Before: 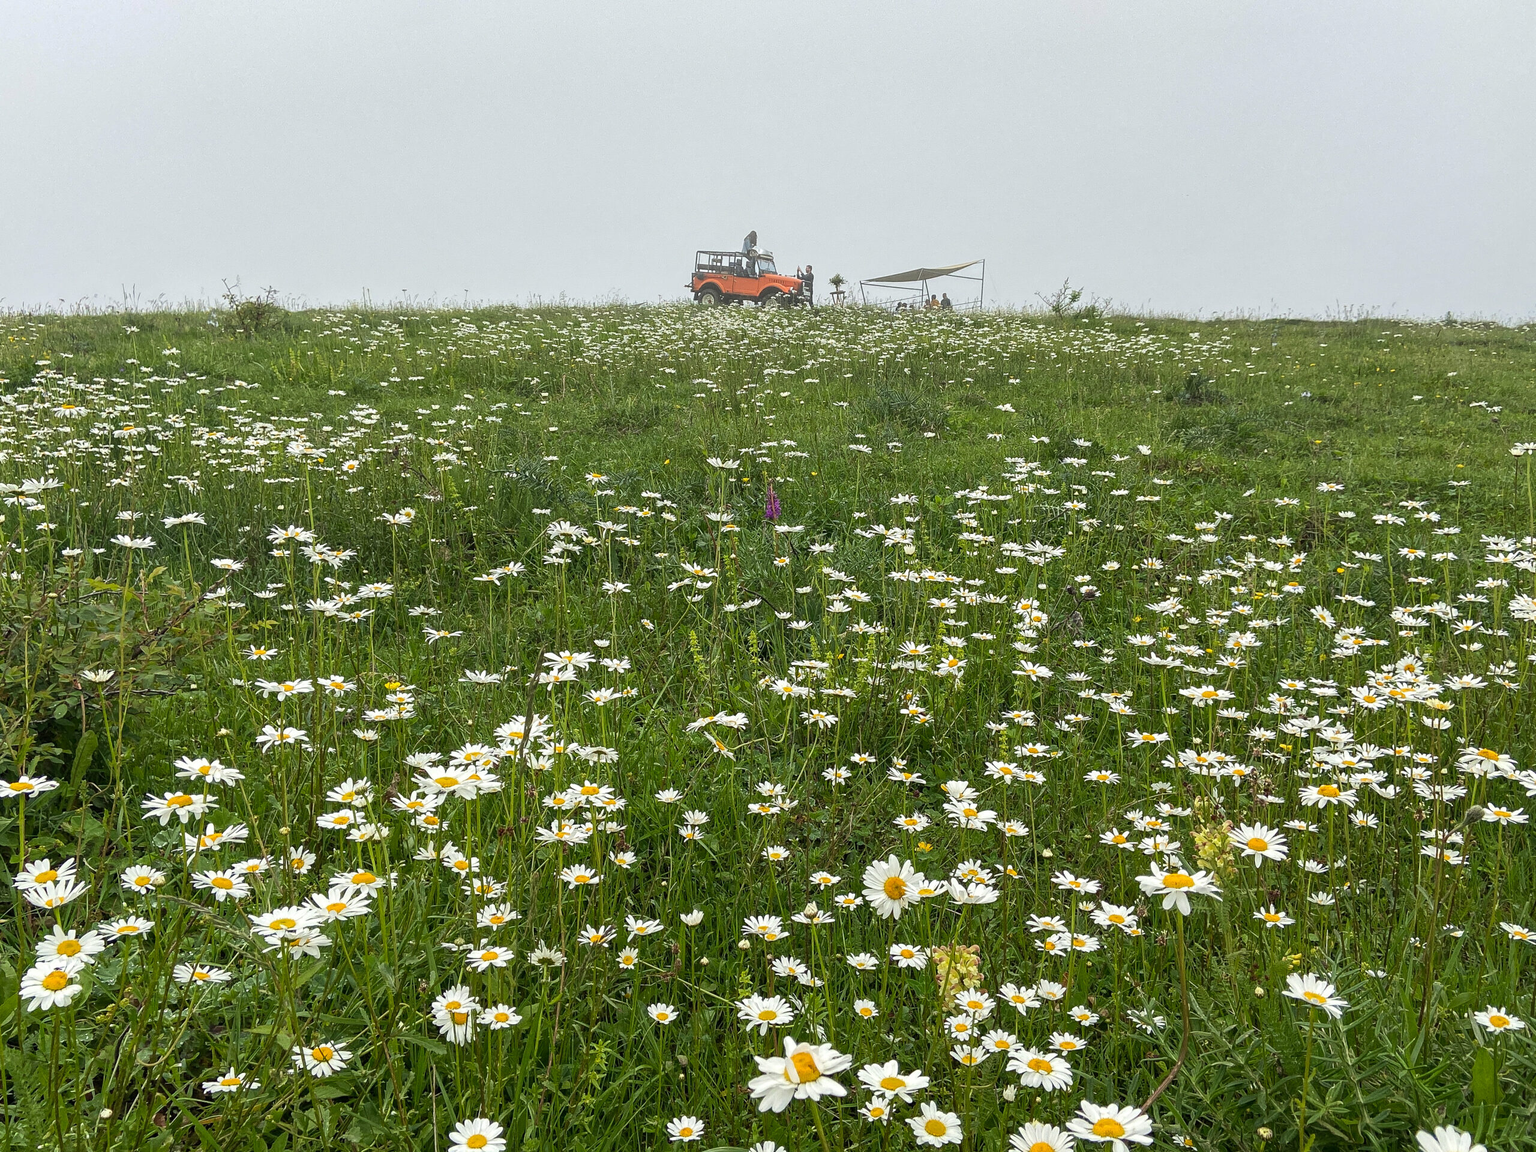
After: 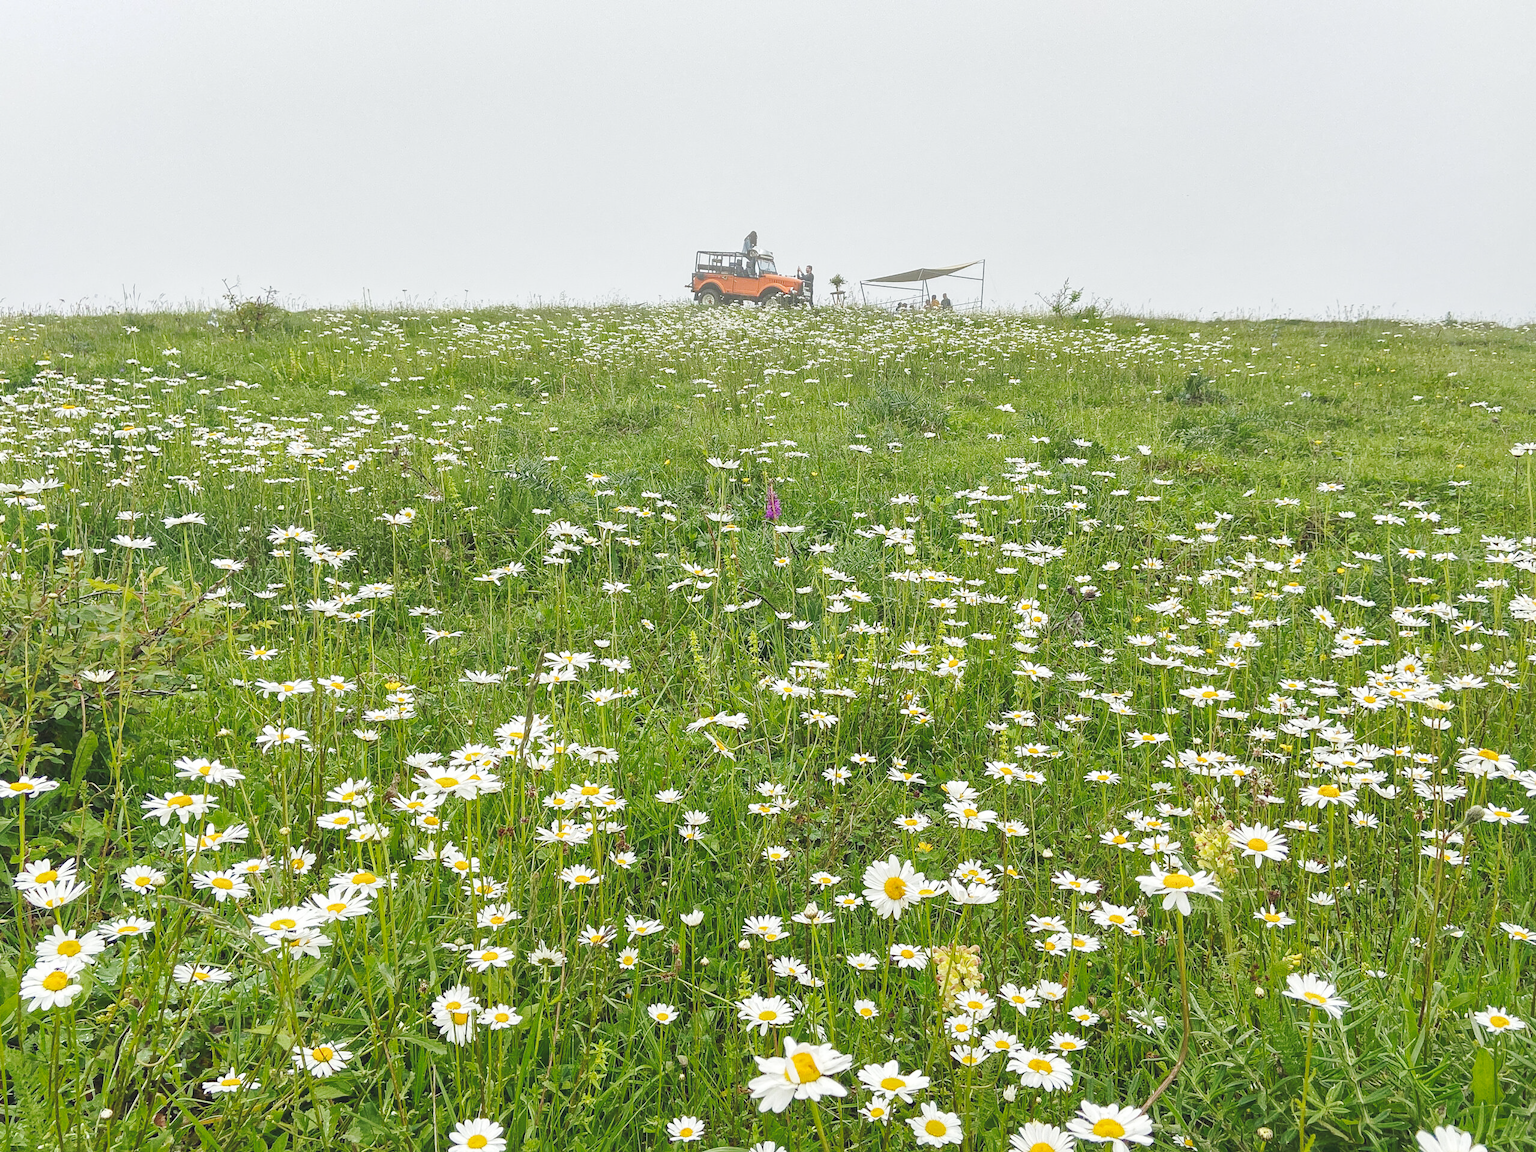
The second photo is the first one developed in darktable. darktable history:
shadows and highlights: on, module defaults
base curve: curves: ch0 [(0, 0.007) (0.028, 0.063) (0.121, 0.311) (0.46, 0.743) (0.859, 0.957) (1, 1)], preserve colors none
